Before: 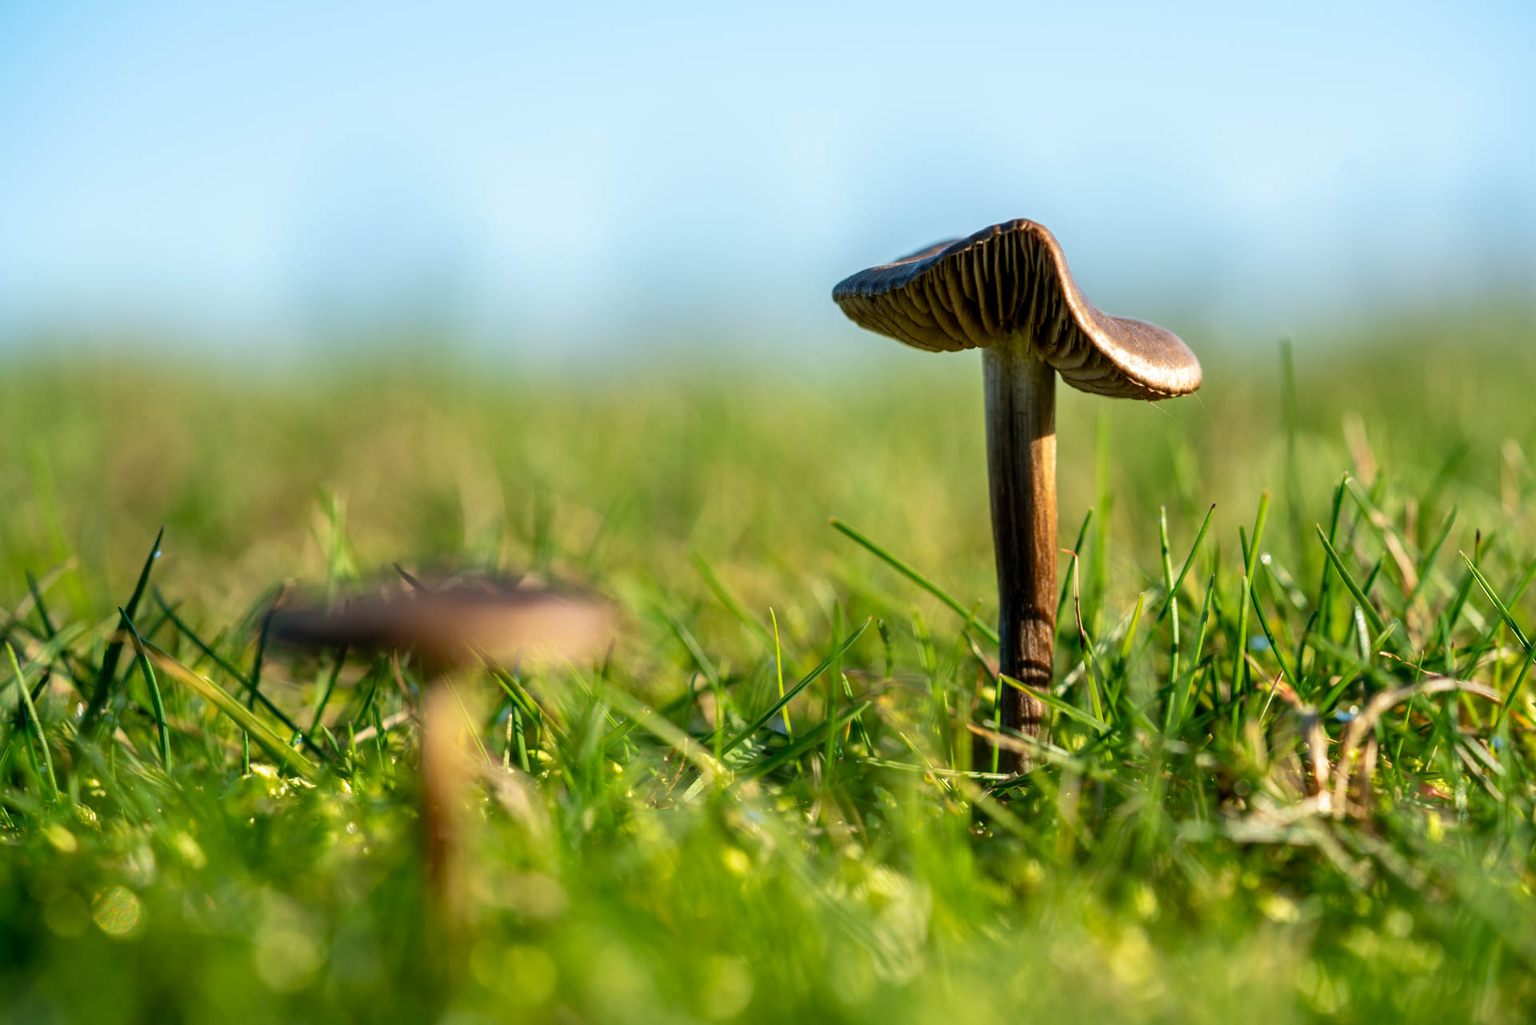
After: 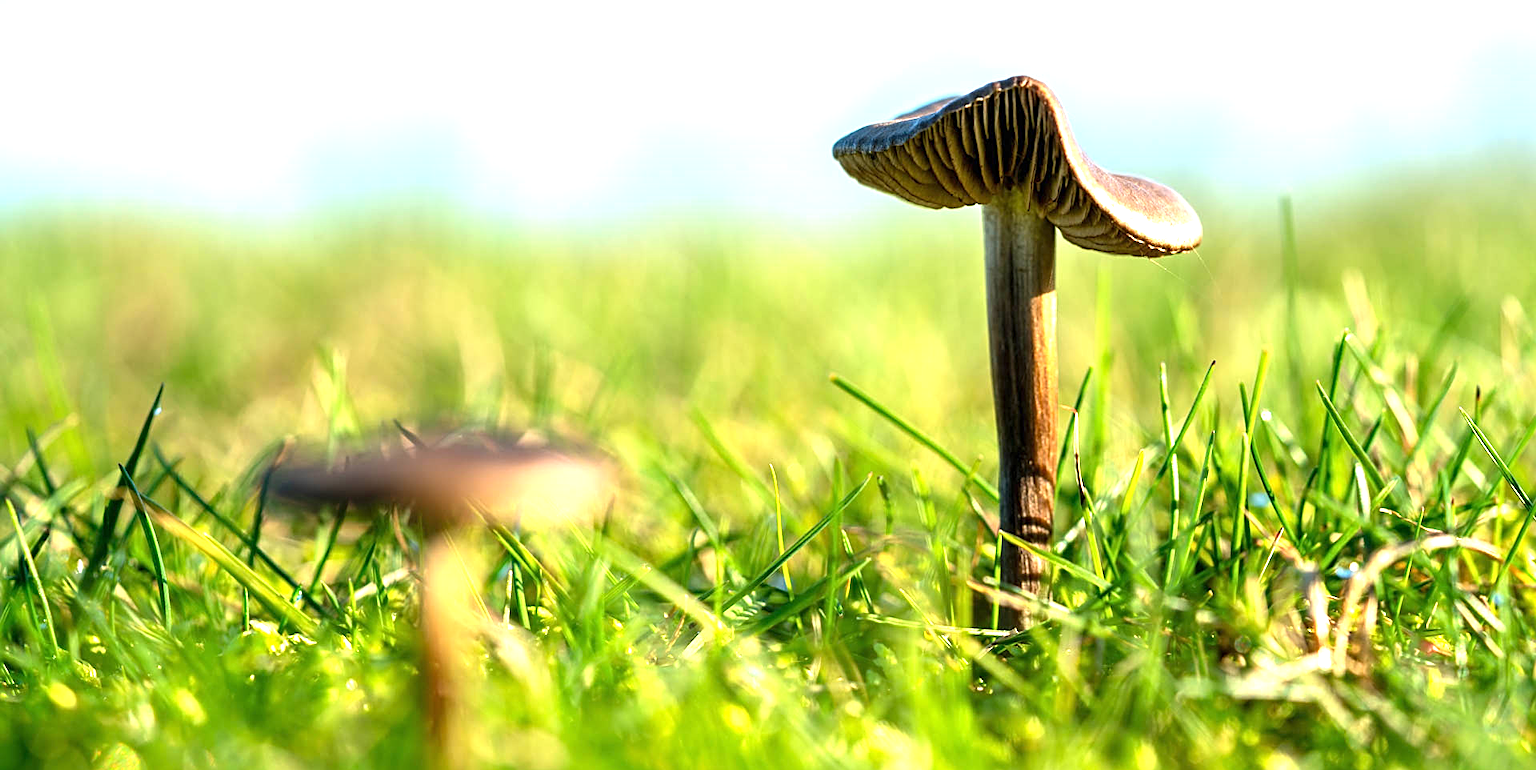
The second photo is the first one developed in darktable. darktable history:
exposure: black level correction 0, exposure 1.2 EV, compensate exposure bias true, compensate highlight preservation false
sharpen: on, module defaults
crop: top 14.005%, bottom 10.787%
